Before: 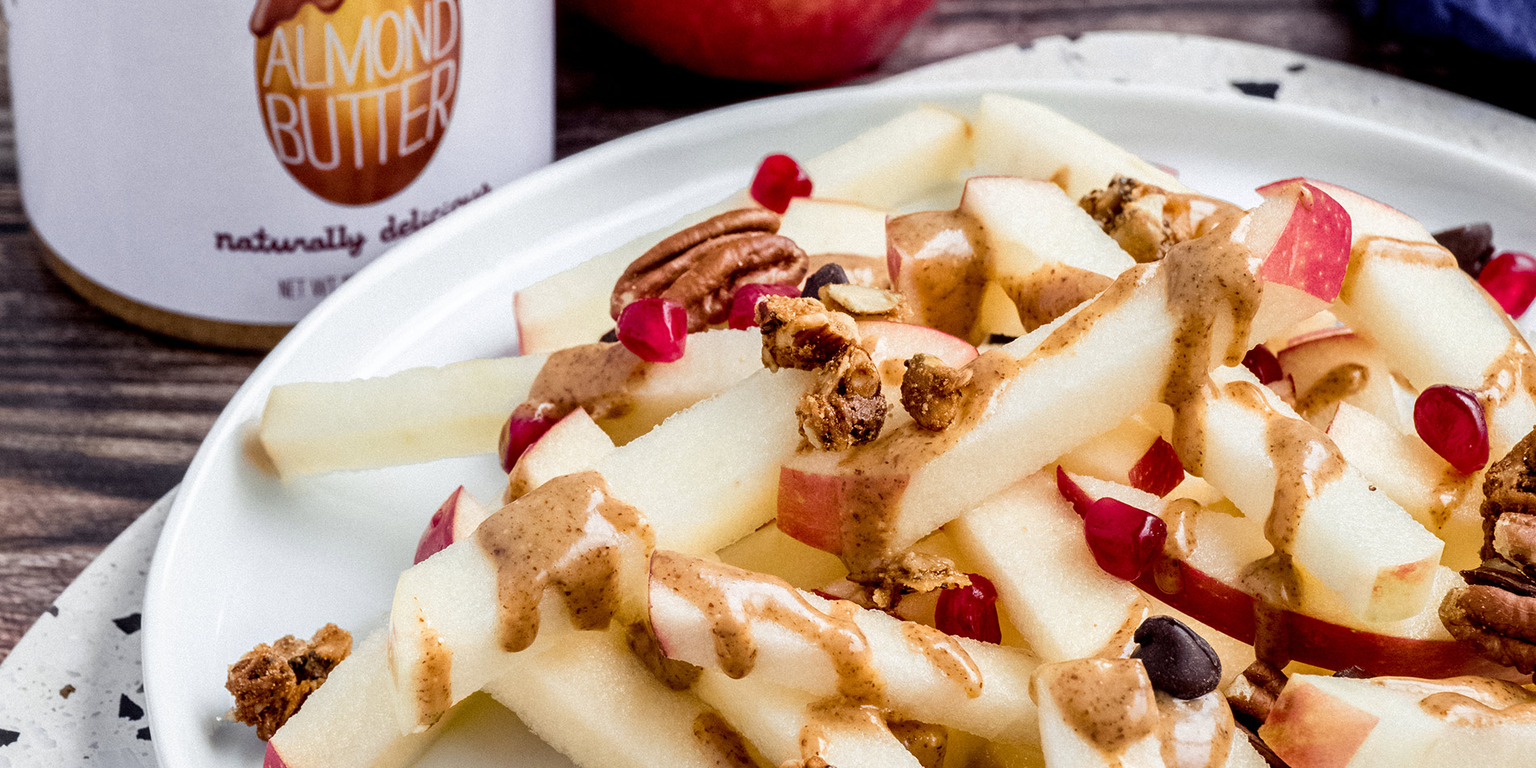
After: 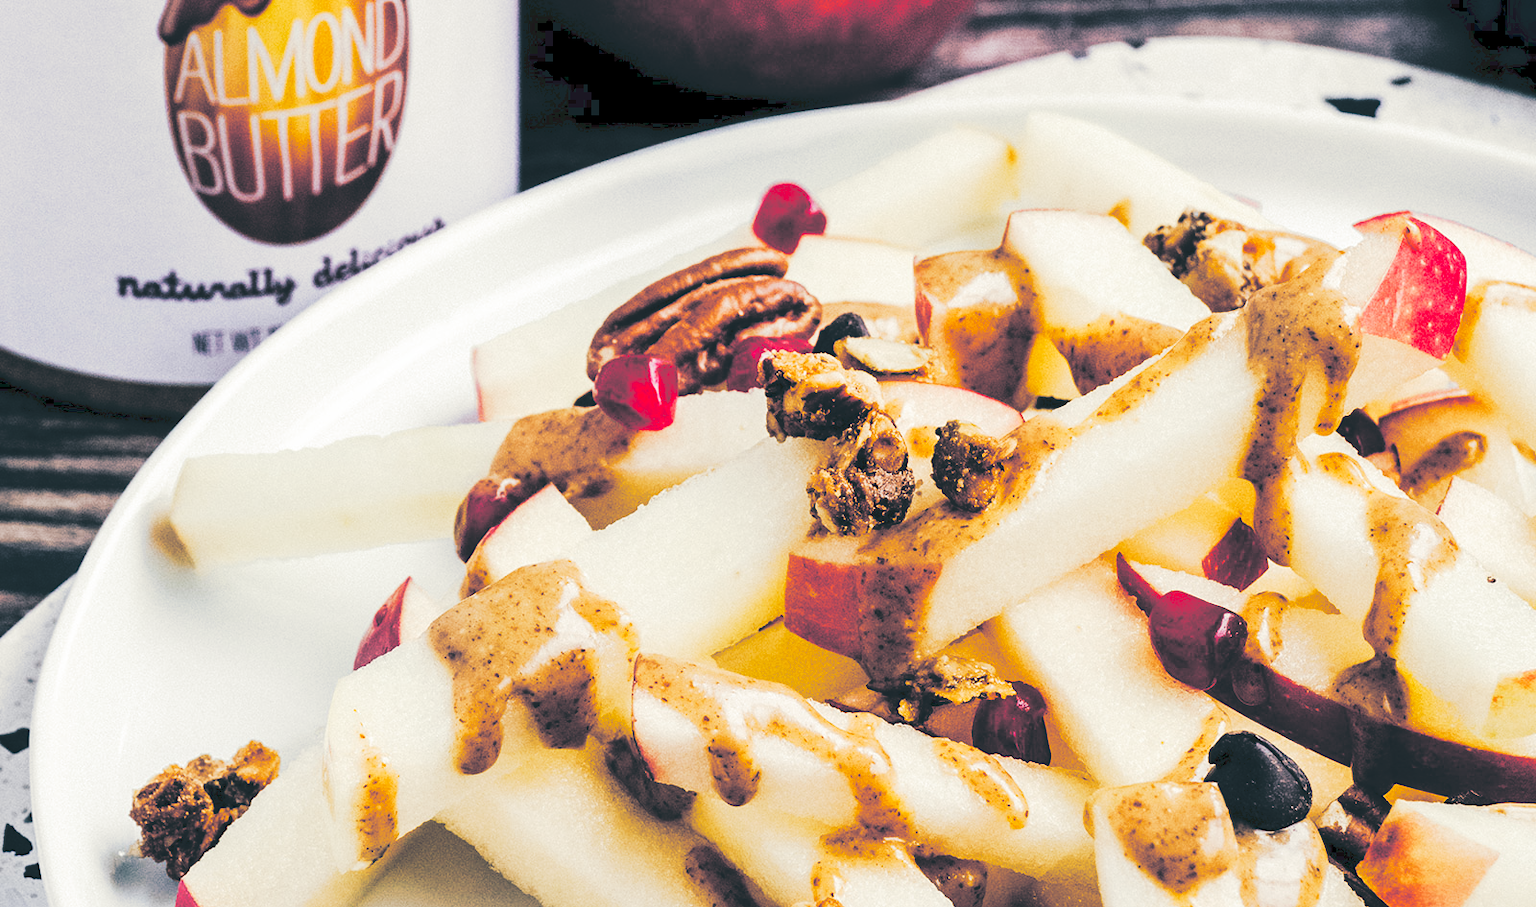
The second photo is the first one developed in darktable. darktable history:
split-toning: shadows › hue 205.2°, shadows › saturation 0.43, highlights › hue 54°, highlights › saturation 0.54
tone curve: curves: ch0 [(0, 0) (0.003, 0.145) (0.011, 0.15) (0.025, 0.15) (0.044, 0.156) (0.069, 0.161) (0.1, 0.169) (0.136, 0.175) (0.177, 0.184) (0.224, 0.196) (0.277, 0.234) (0.335, 0.291) (0.399, 0.391) (0.468, 0.505) (0.543, 0.633) (0.623, 0.742) (0.709, 0.826) (0.801, 0.882) (0.898, 0.93) (1, 1)], preserve colors none
crop: left 7.598%, right 7.873%
